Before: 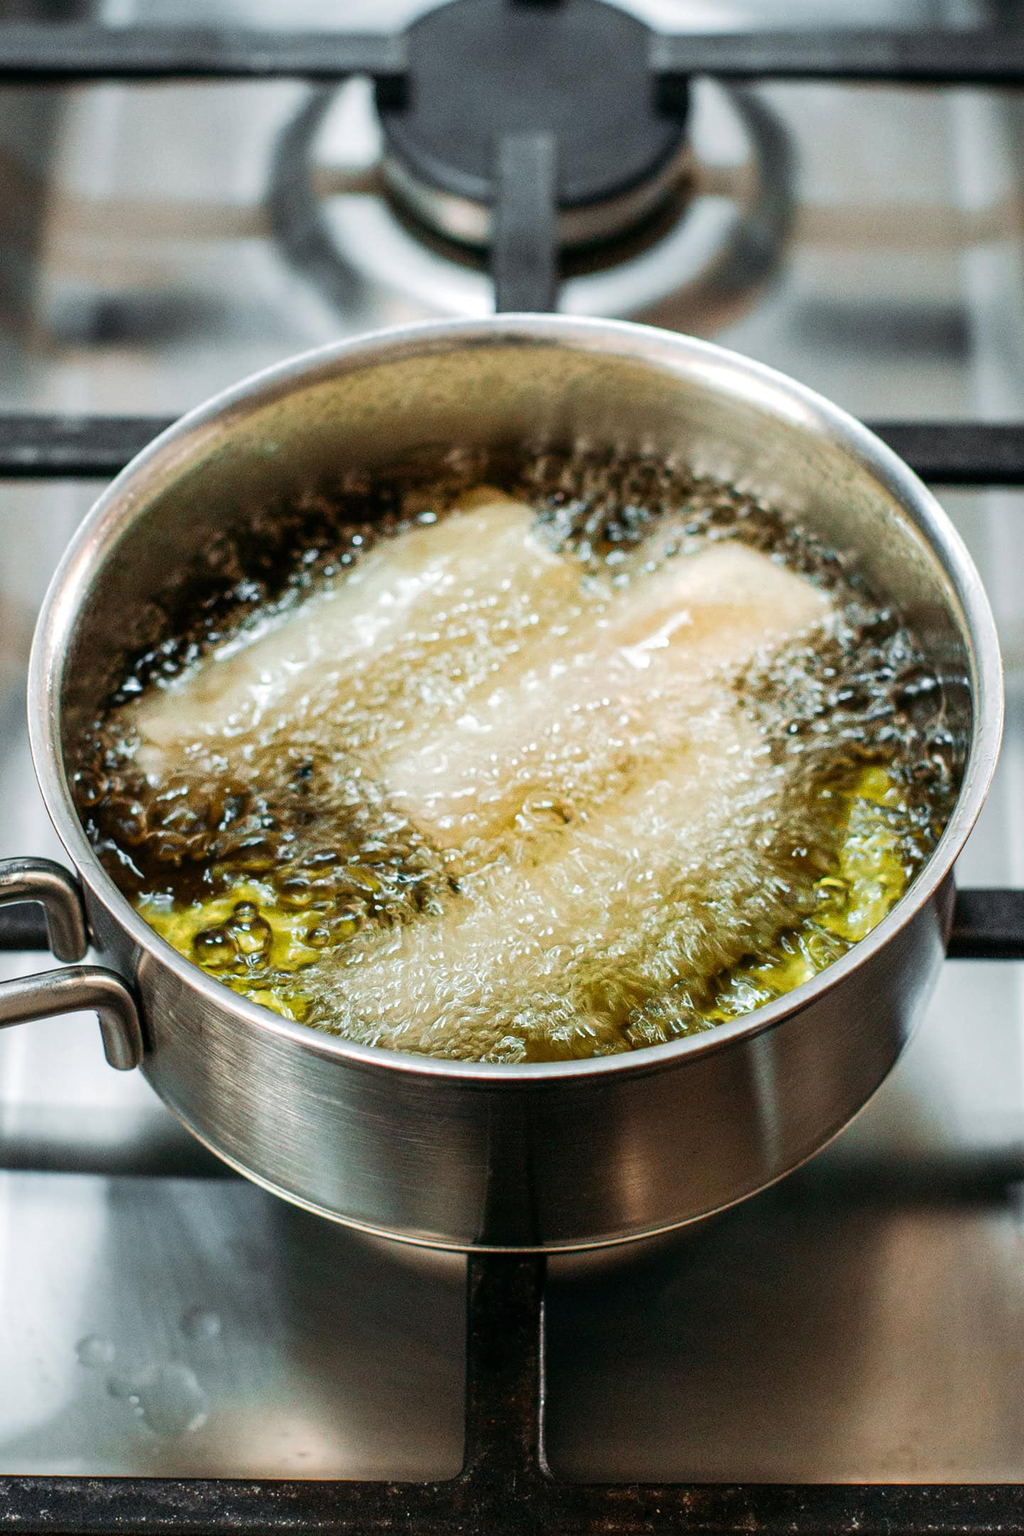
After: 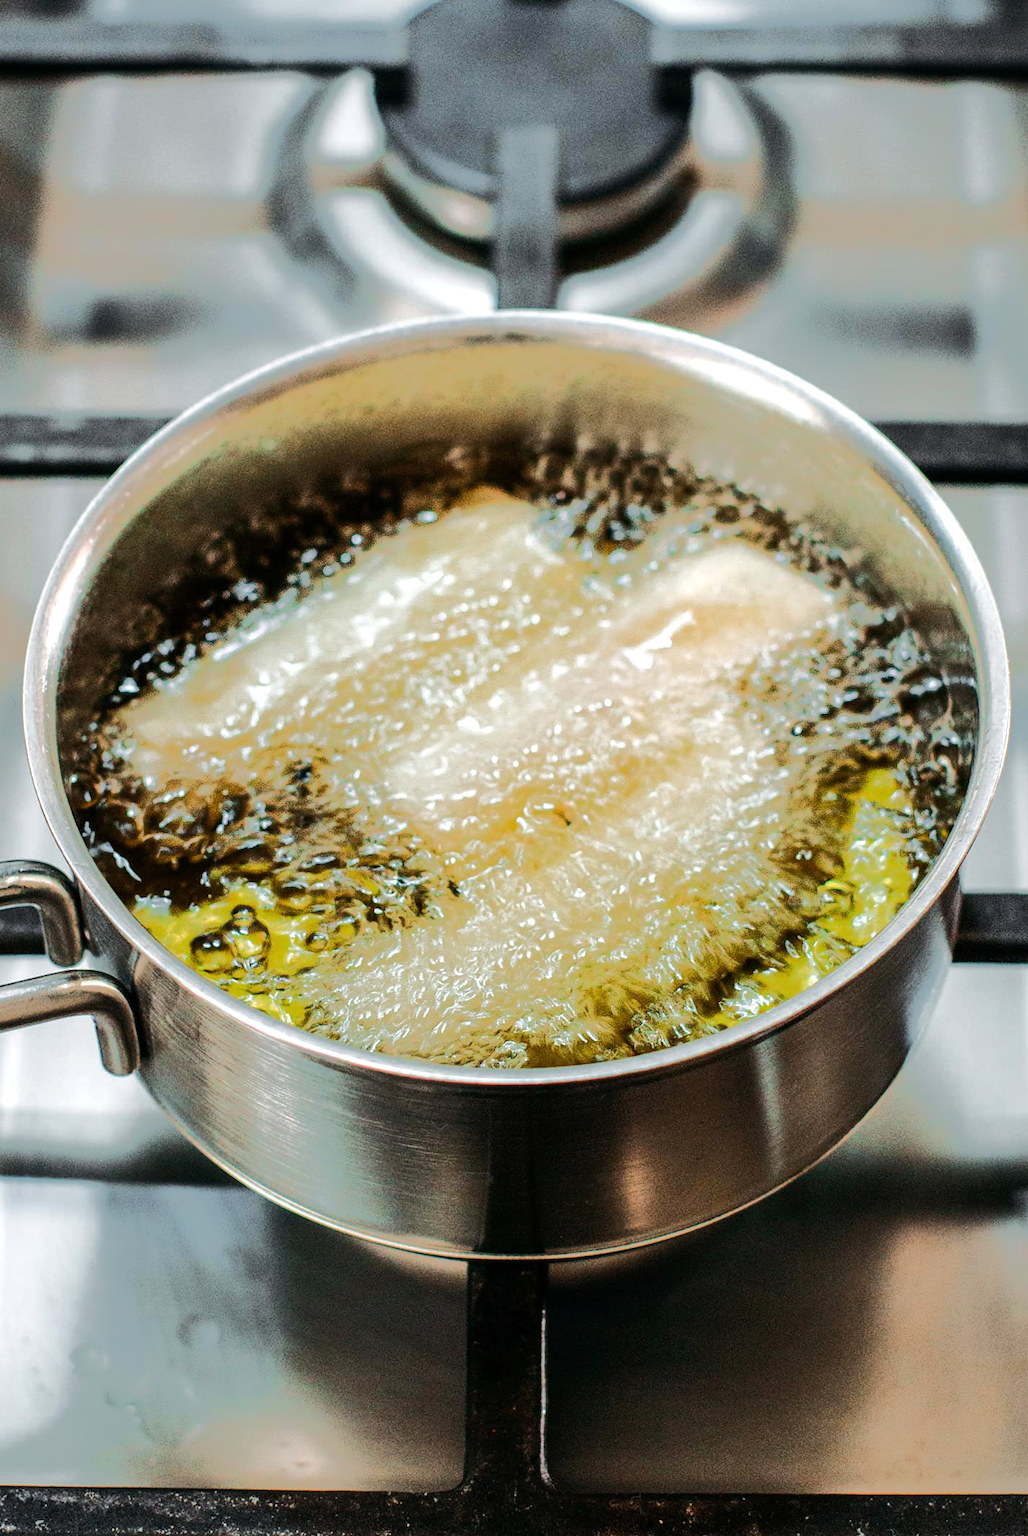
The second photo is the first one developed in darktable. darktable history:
crop: left 0.487%, top 0.482%, right 0.245%, bottom 0.633%
tone equalizer: -8 EV -0.538 EV, -7 EV -0.291 EV, -6 EV -0.078 EV, -5 EV 0.384 EV, -4 EV 0.952 EV, -3 EV 0.779 EV, -2 EV -0.011 EV, -1 EV 0.123 EV, +0 EV -0.007 EV, edges refinement/feathering 500, mask exposure compensation -1.57 EV, preserve details no
